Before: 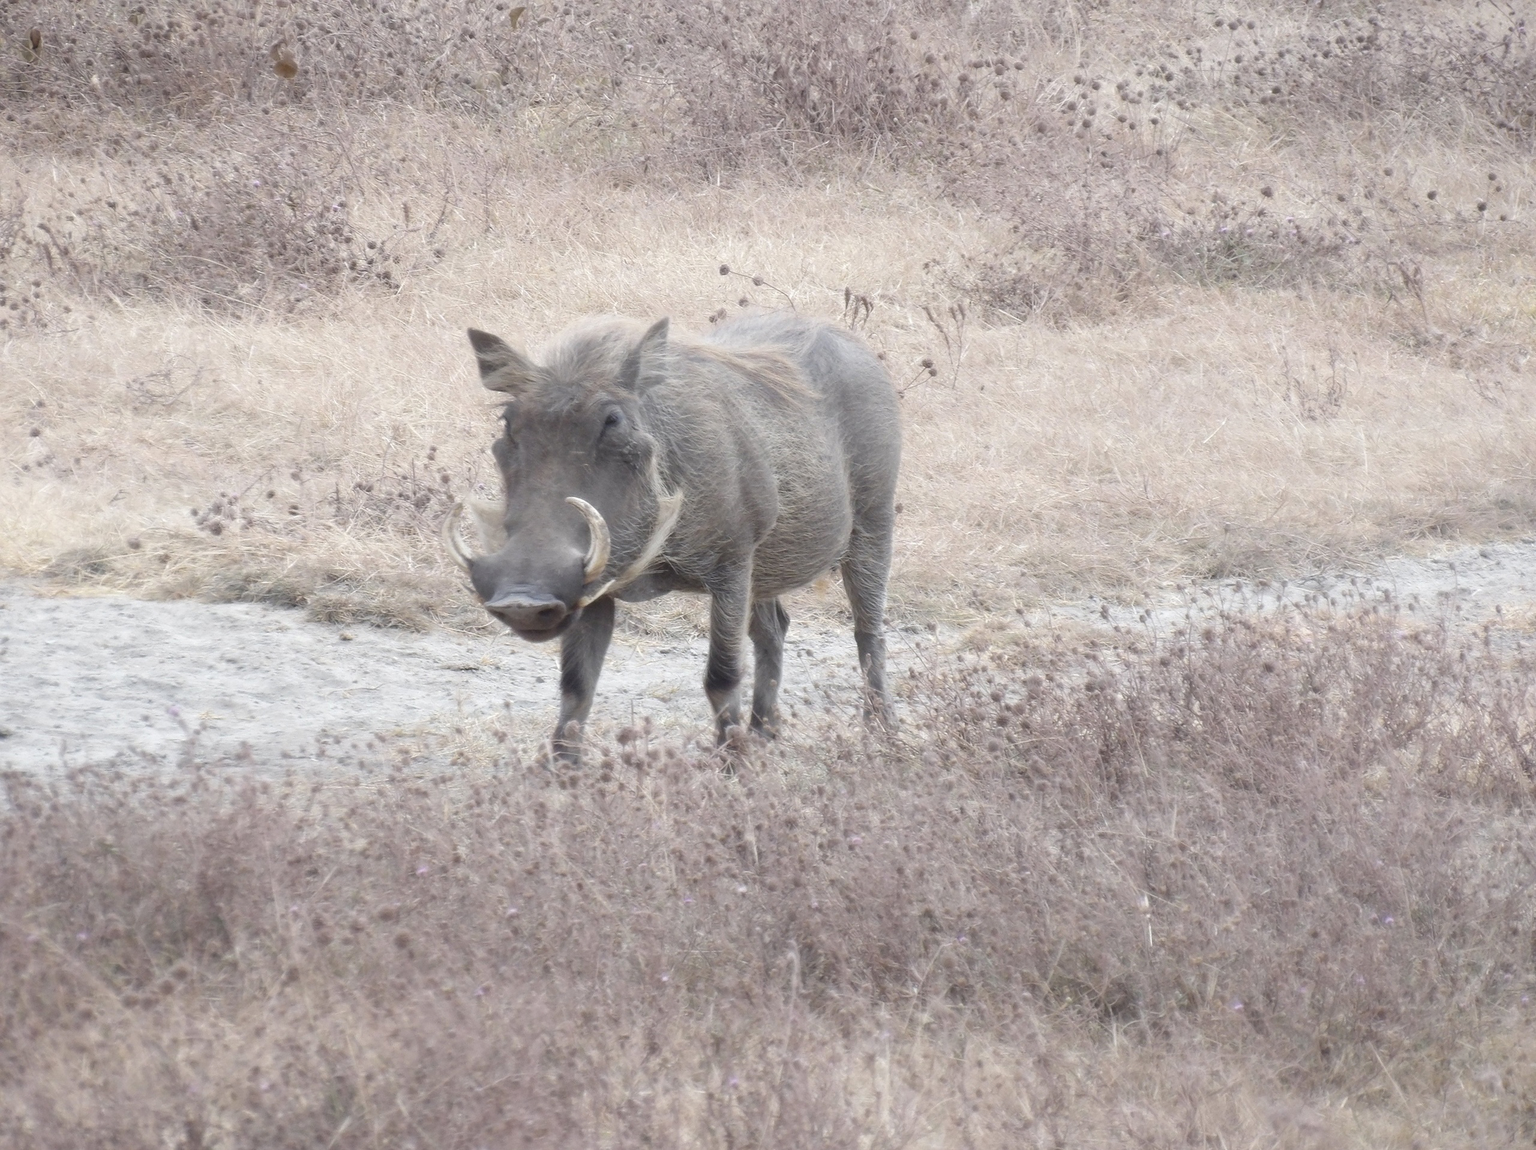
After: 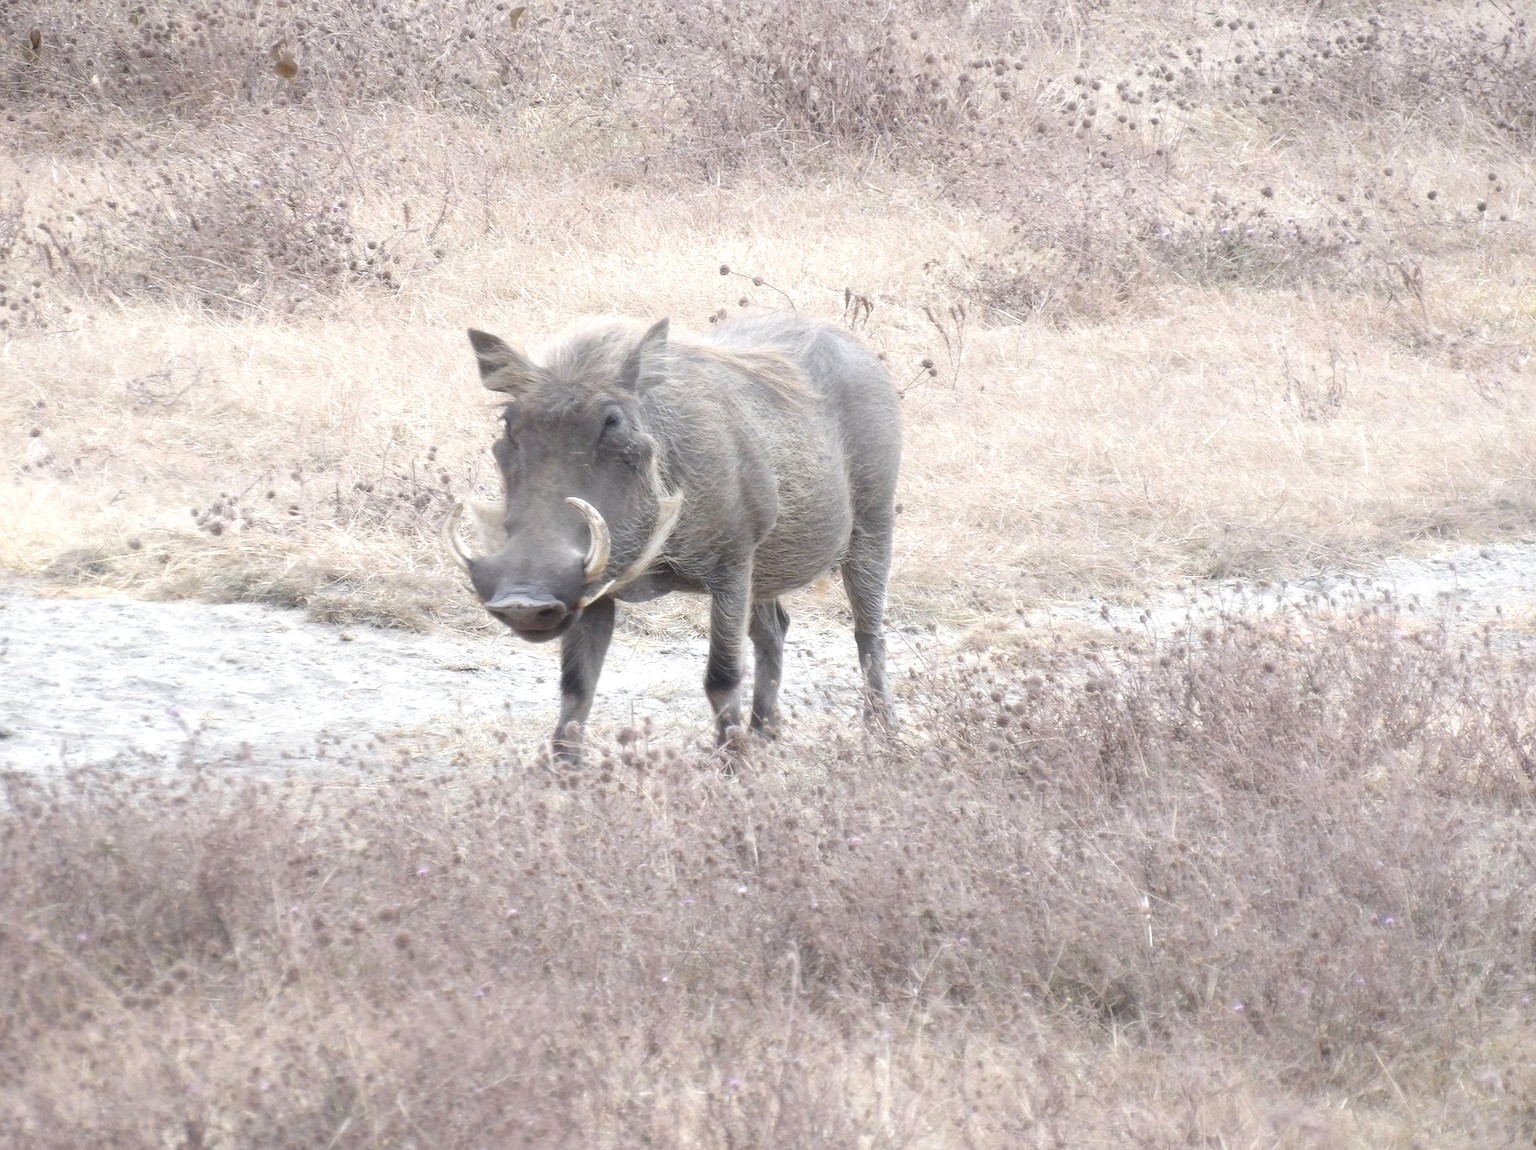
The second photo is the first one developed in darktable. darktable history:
tone equalizer: -8 EV -0.448 EV, -7 EV -0.36 EV, -6 EV -0.294 EV, -5 EV -0.211 EV, -3 EV 0.212 EV, -2 EV 0.304 EV, -1 EV 0.413 EV, +0 EV 0.395 EV
